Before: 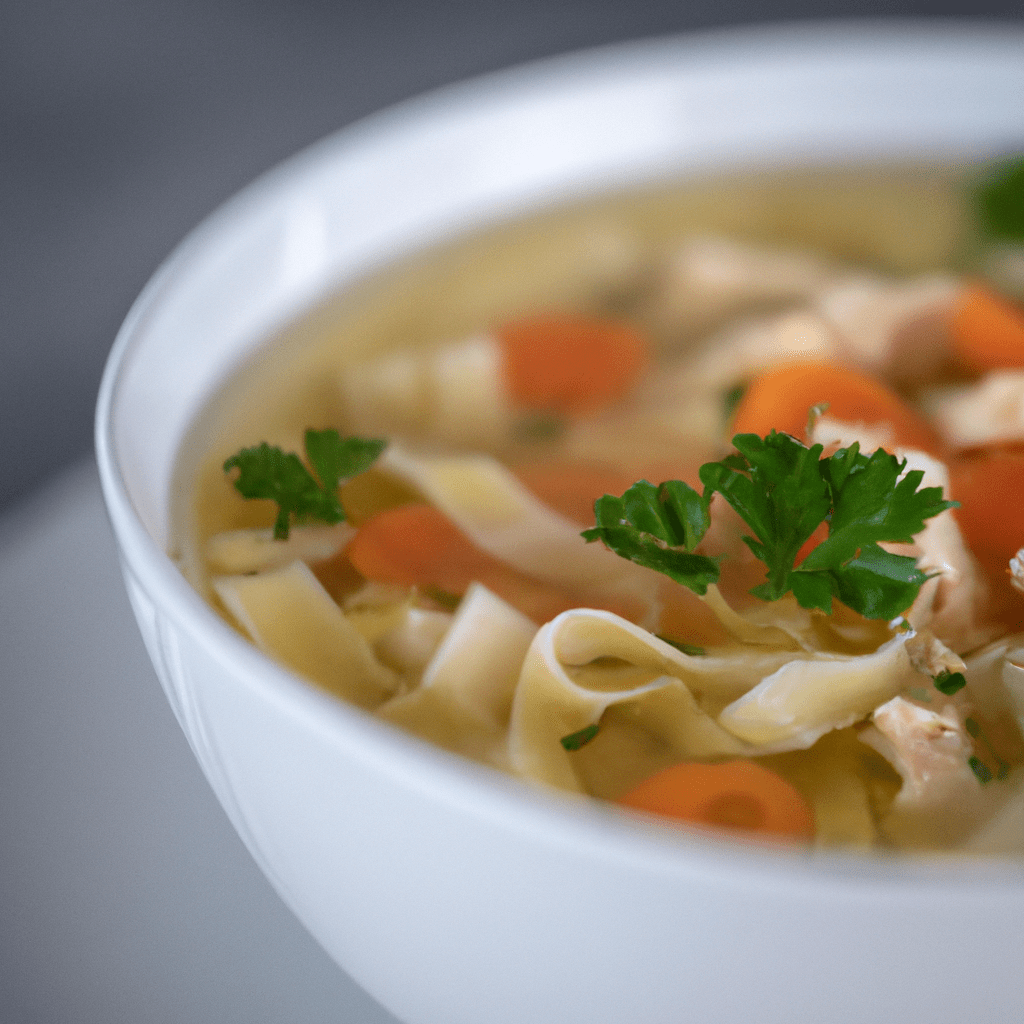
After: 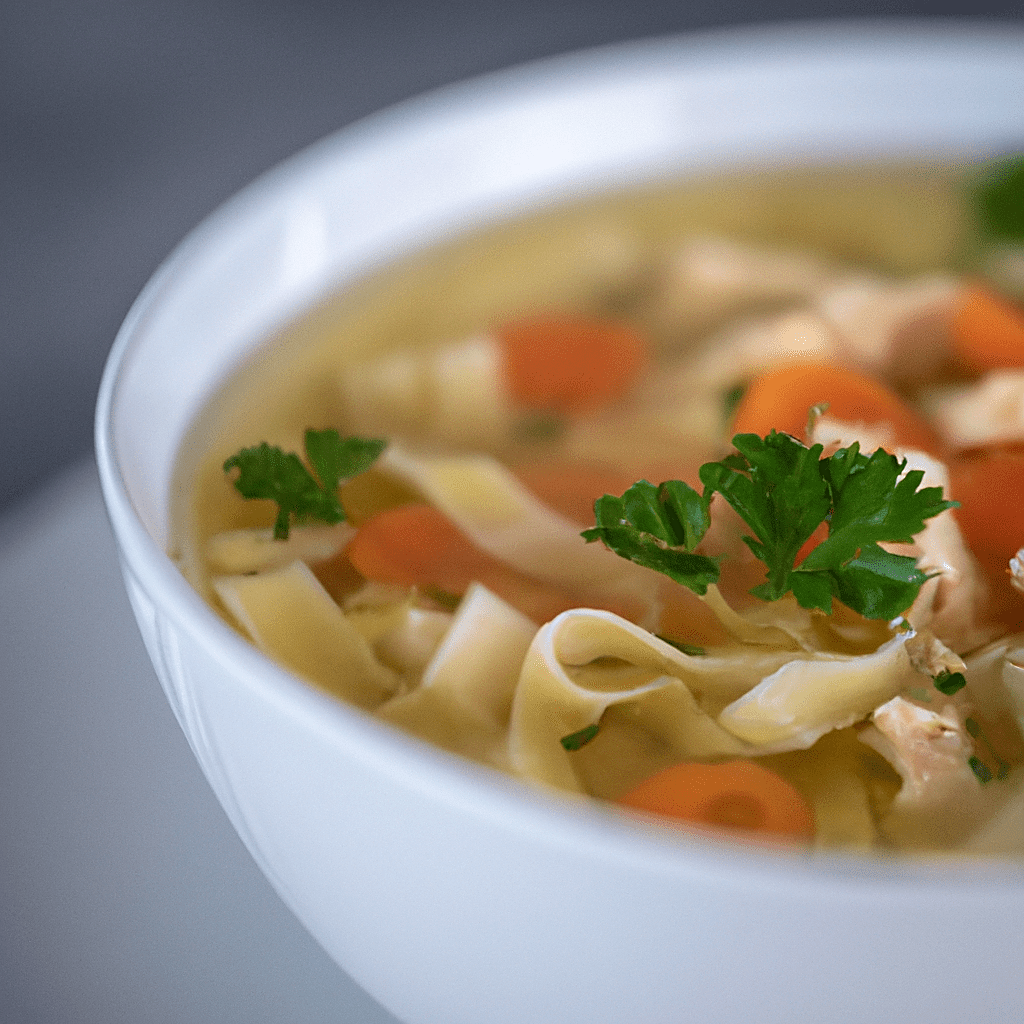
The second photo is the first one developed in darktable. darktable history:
sharpen: amount 0.6
velvia: on, module defaults
